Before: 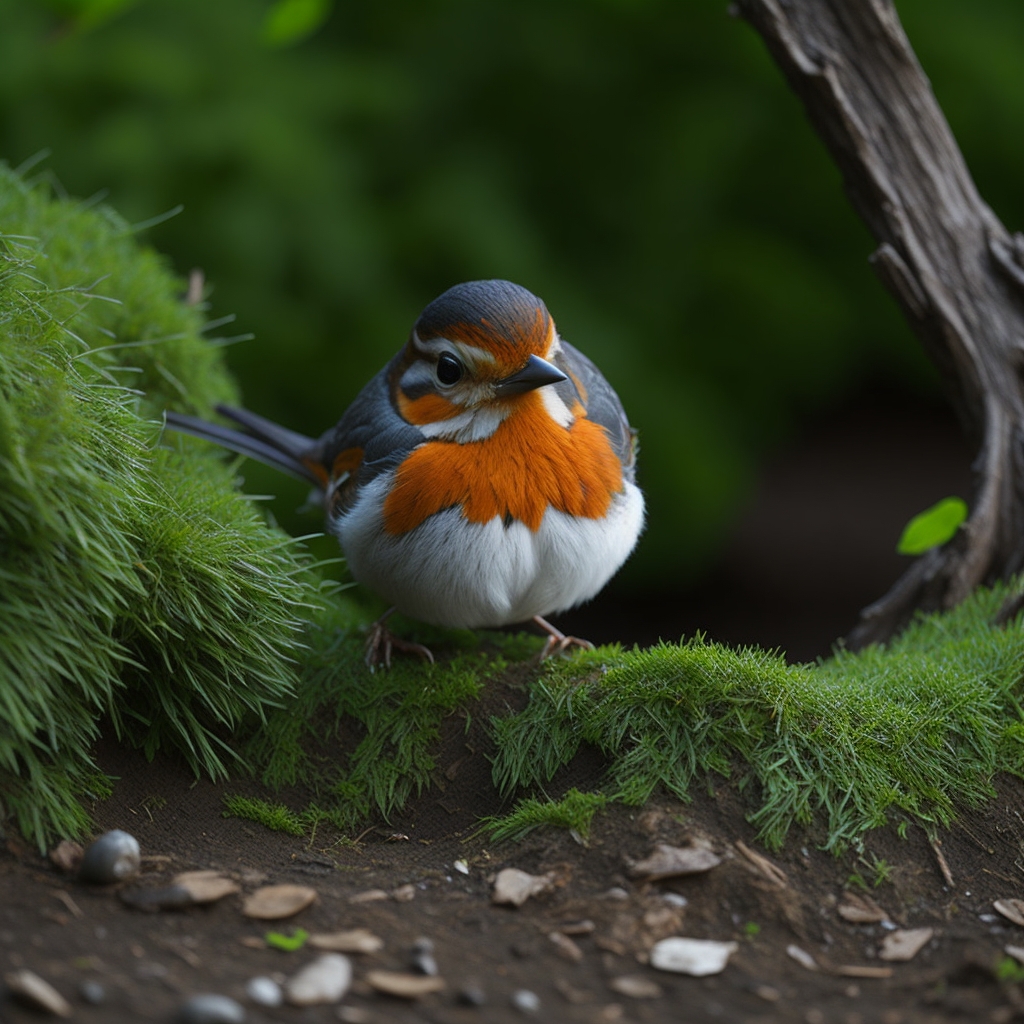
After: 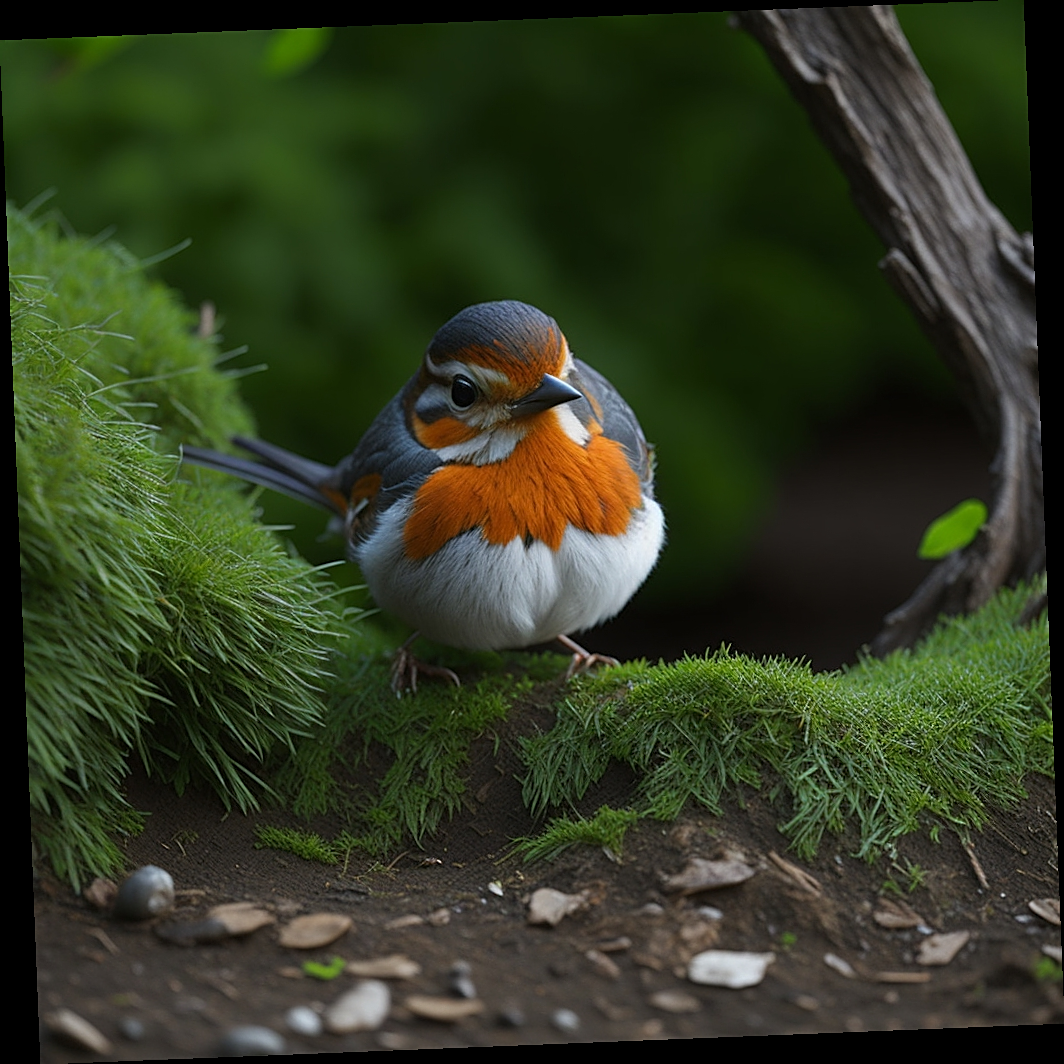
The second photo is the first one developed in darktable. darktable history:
rotate and perspective: rotation -2.29°, automatic cropping off
sharpen: on, module defaults
